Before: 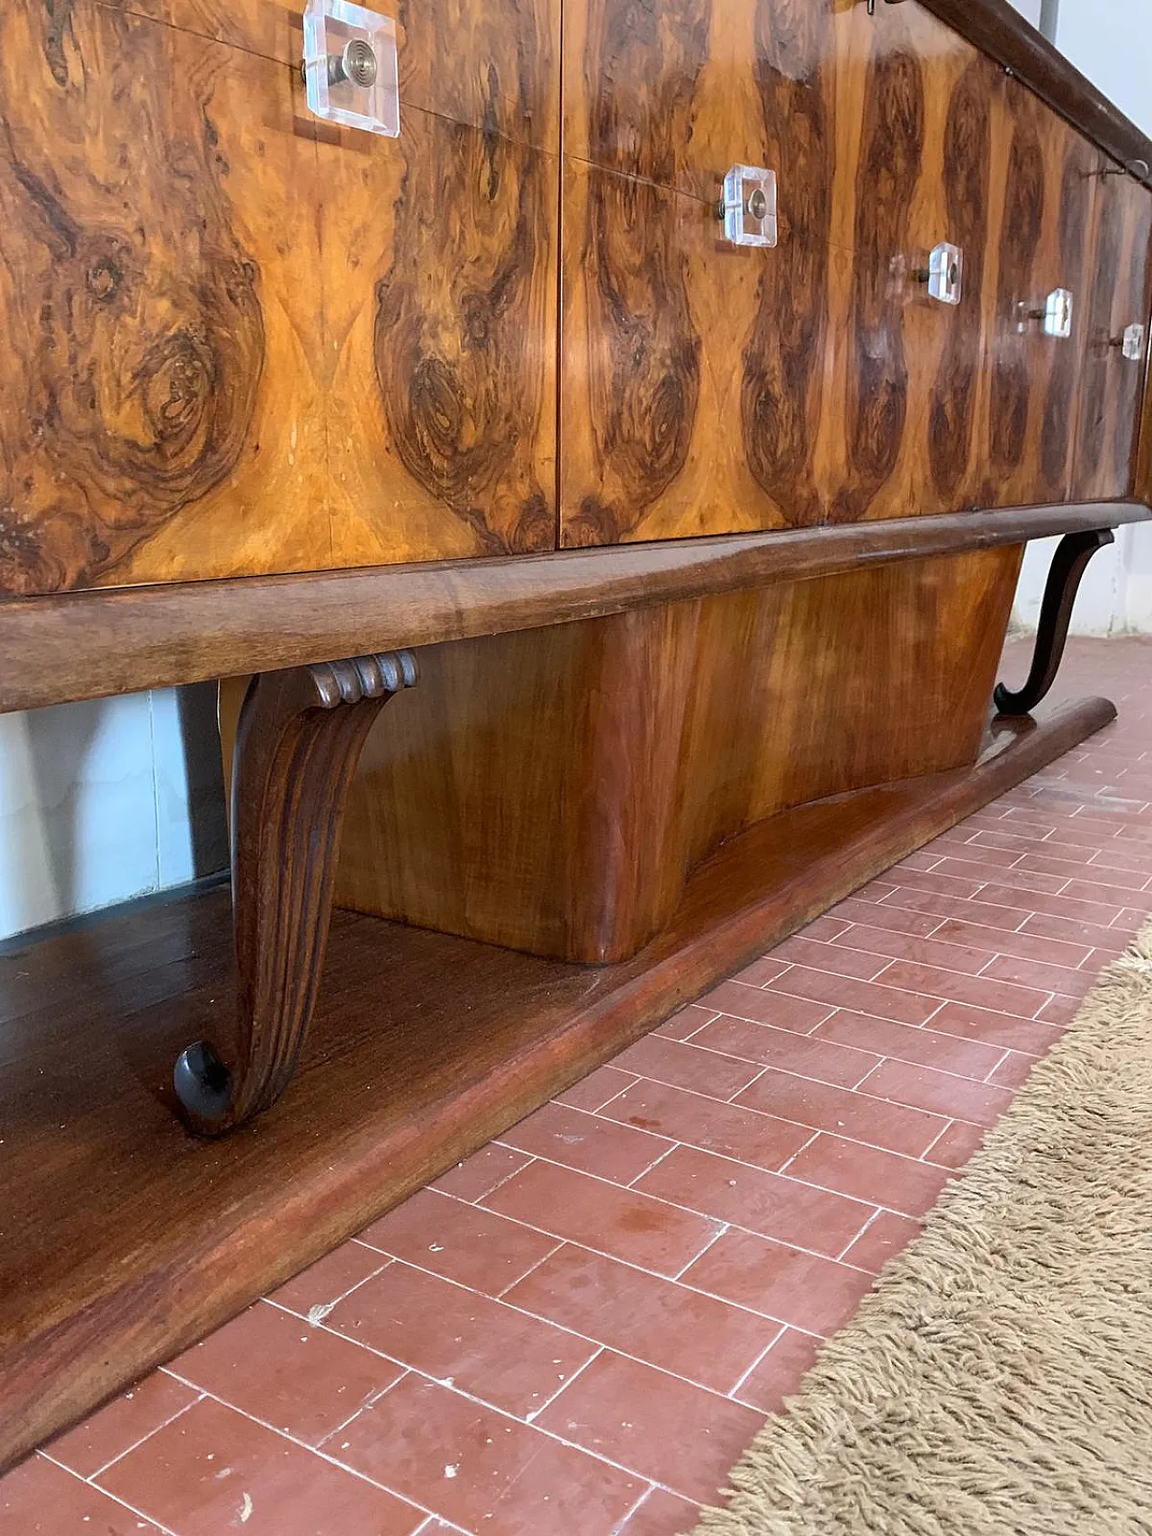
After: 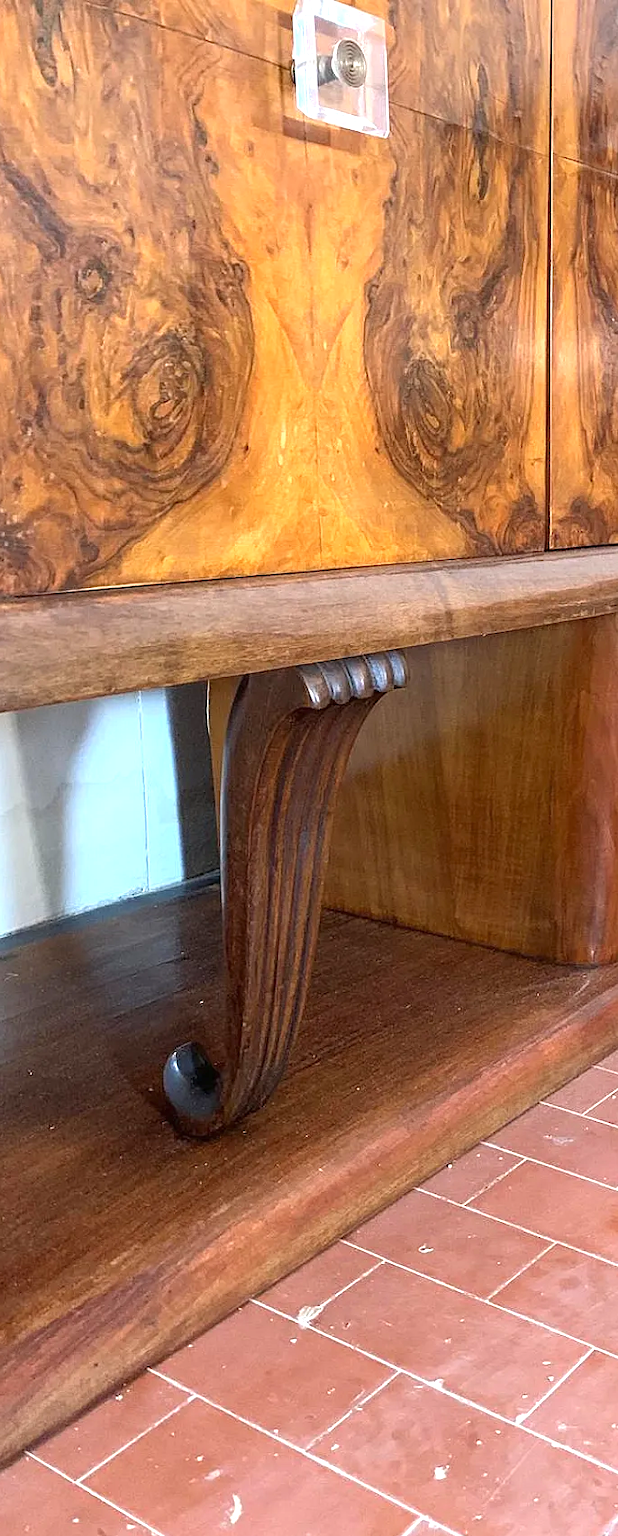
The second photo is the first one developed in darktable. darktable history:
exposure: black level correction 0, exposure 0.701 EV, compensate exposure bias true, compensate highlight preservation false
crop: left 0.941%, right 45.368%, bottom 0.083%
